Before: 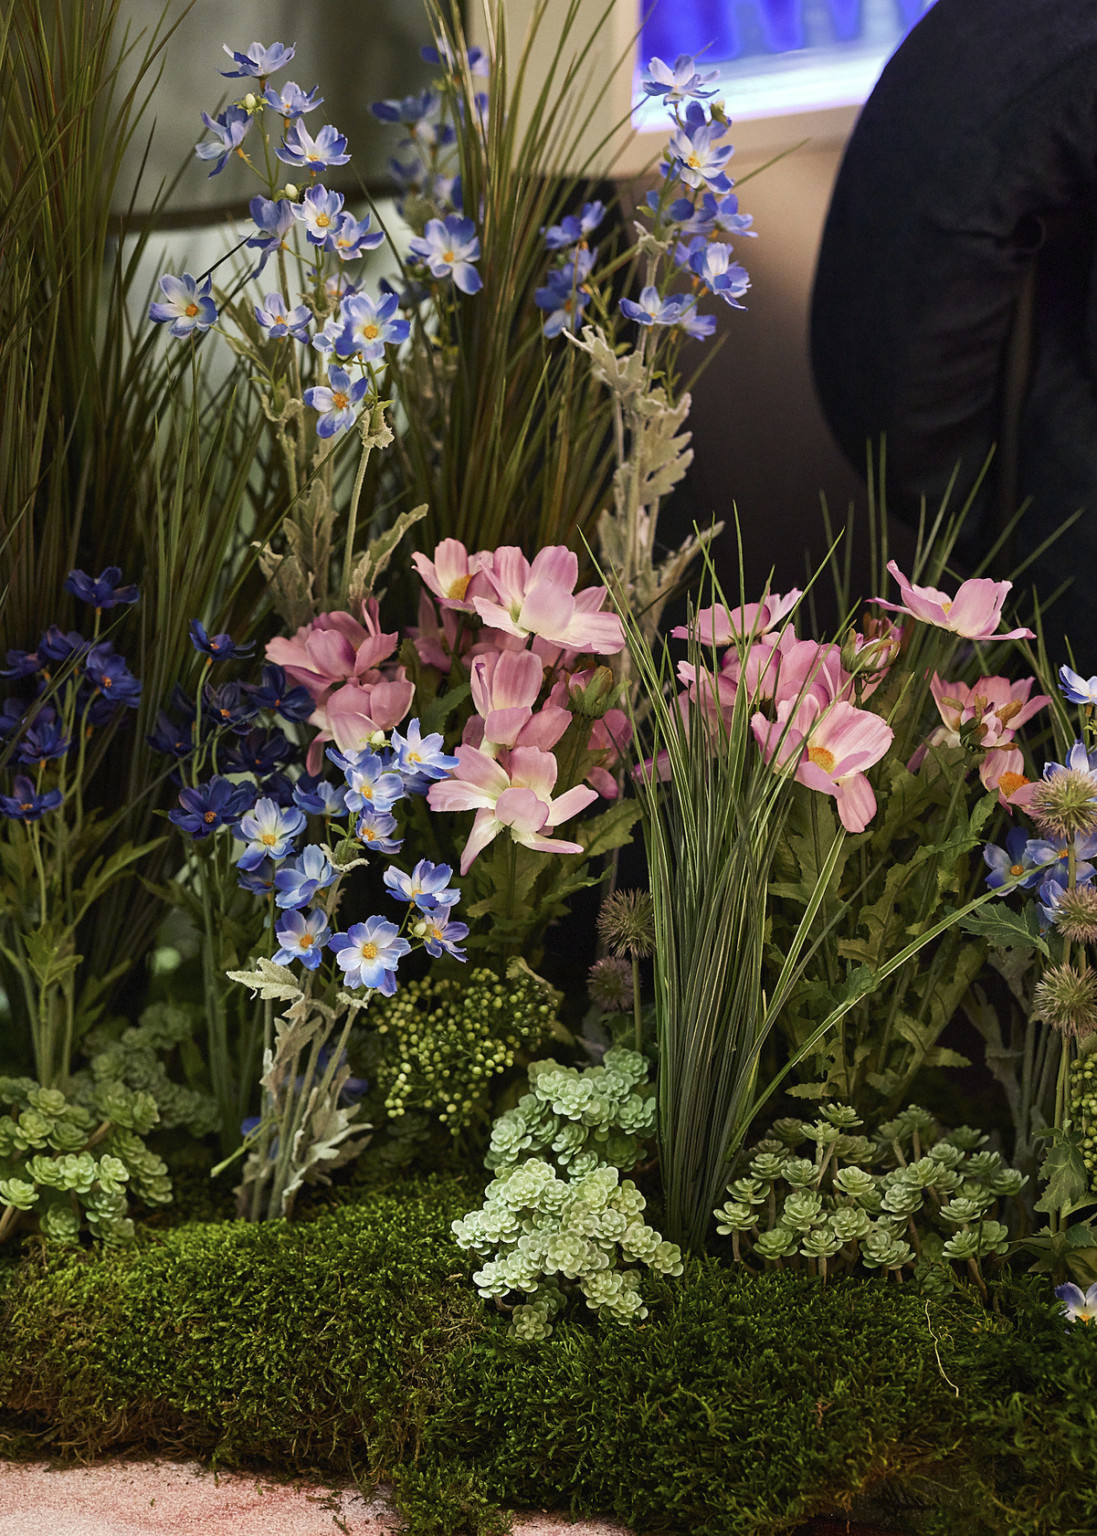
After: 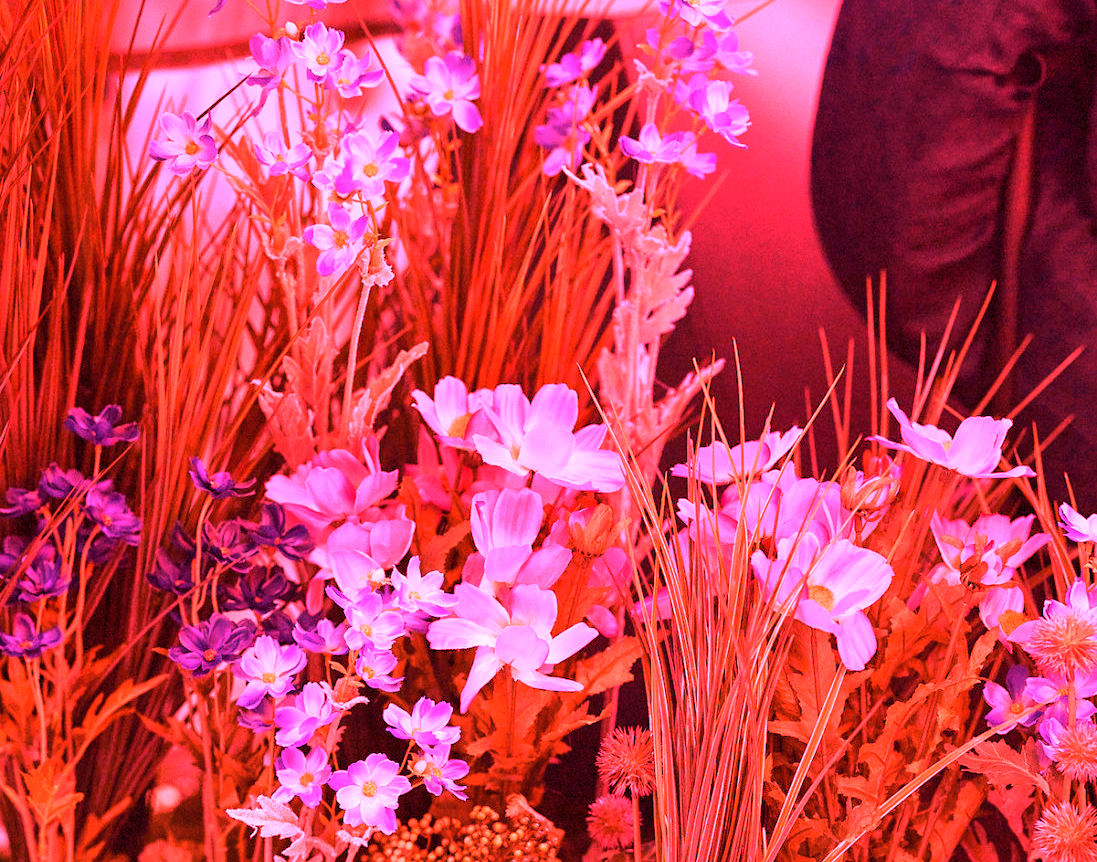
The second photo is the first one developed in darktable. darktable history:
white balance: red 4.26, blue 1.802
local contrast: mode bilateral grid, contrast 20, coarseness 50, detail 102%, midtone range 0.2
crop and rotate: top 10.605%, bottom 33.274%
